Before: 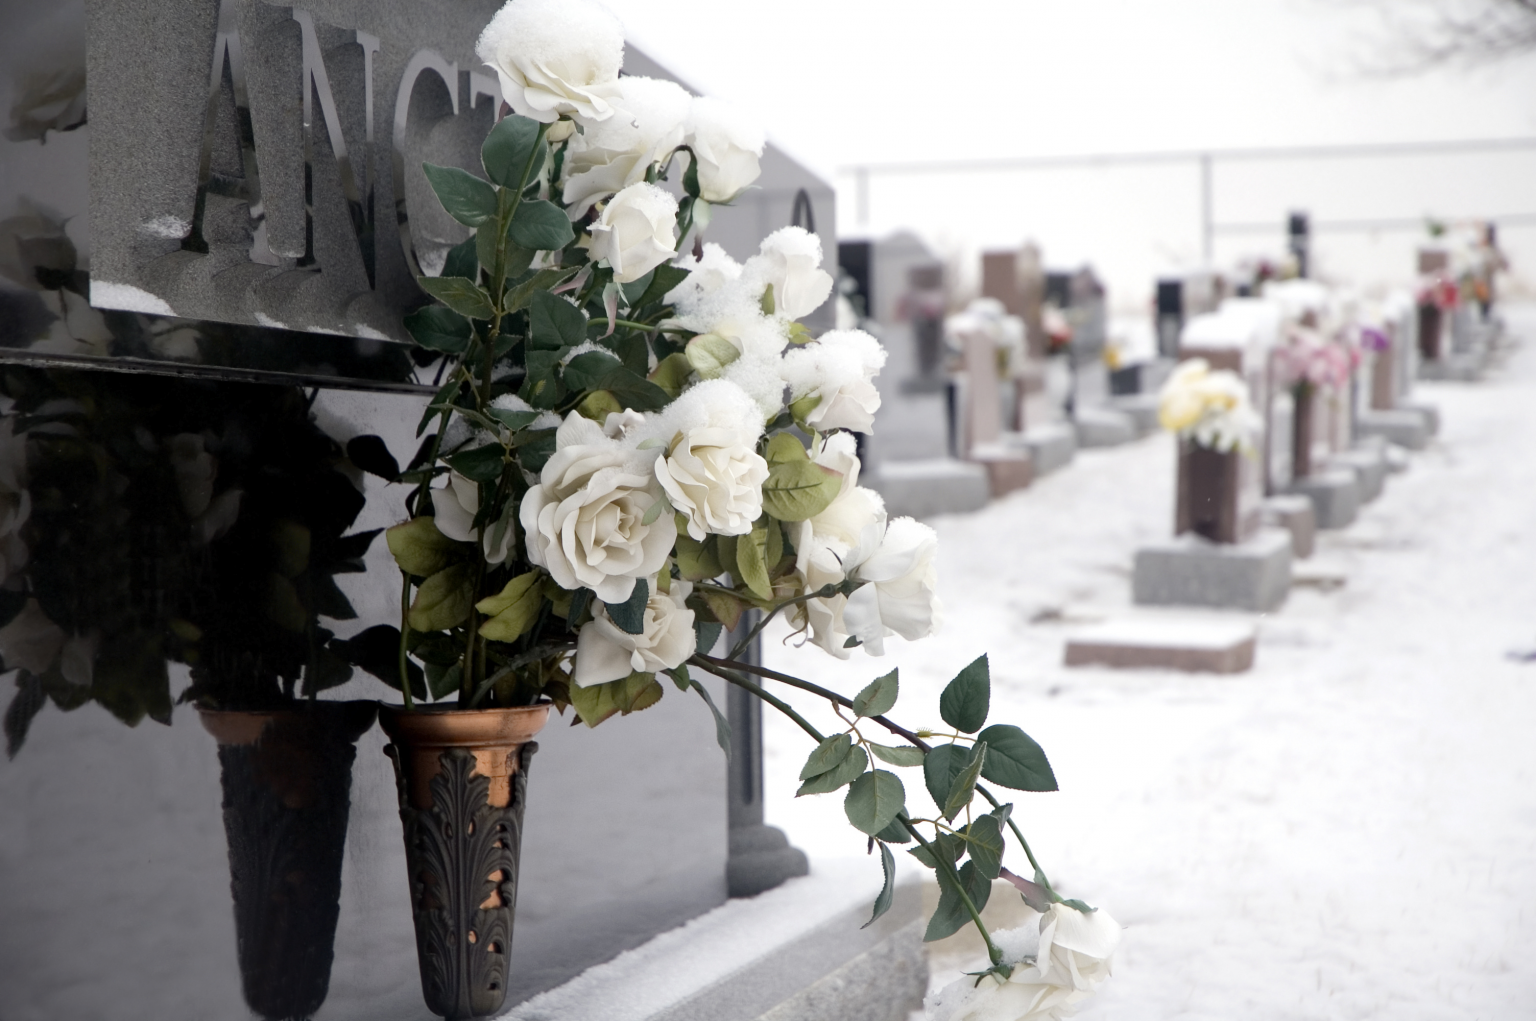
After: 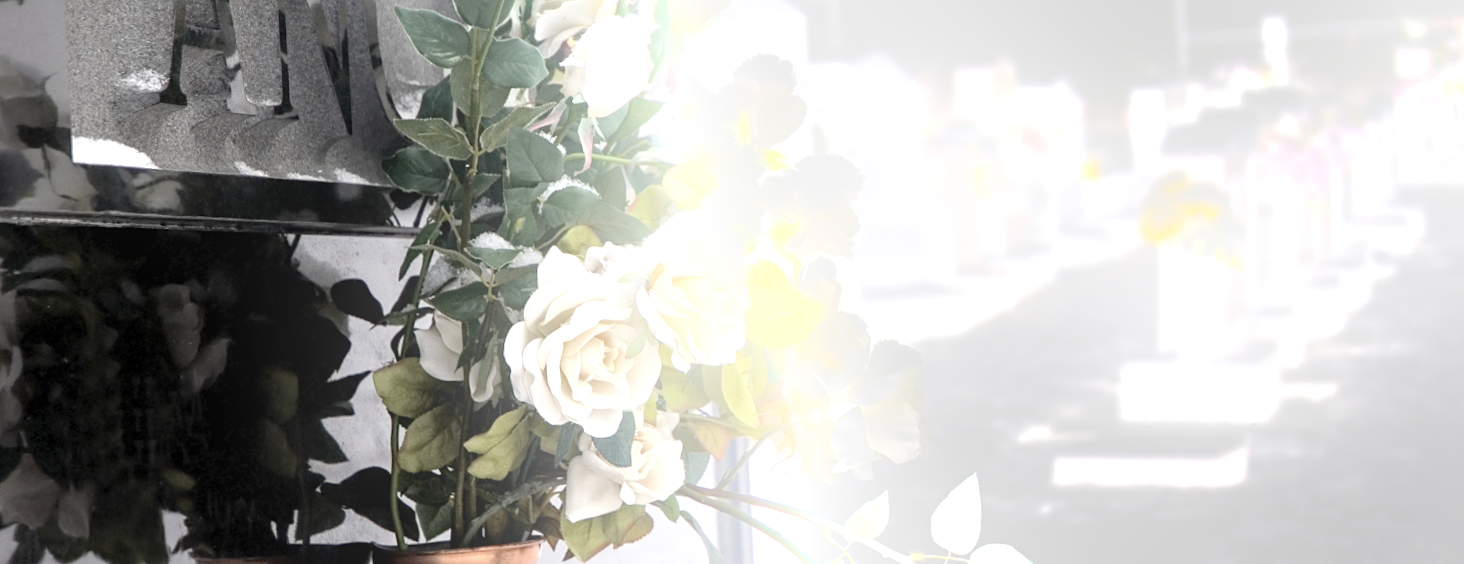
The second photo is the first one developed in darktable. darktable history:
exposure: black level correction 0, exposure 1.2 EV, compensate highlight preservation false
bloom: on, module defaults
crop: left 1.744%, top 19.225%, right 5.069%, bottom 28.357%
sharpen: amount 0.2
local contrast: on, module defaults
rotate and perspective: rotation -2.22°, lens shift (horizontal) -0.022, automatic cropping off
color balance: input saturation 100.43%, contrast fulcrum 14.22%, output saturation 70.41%
